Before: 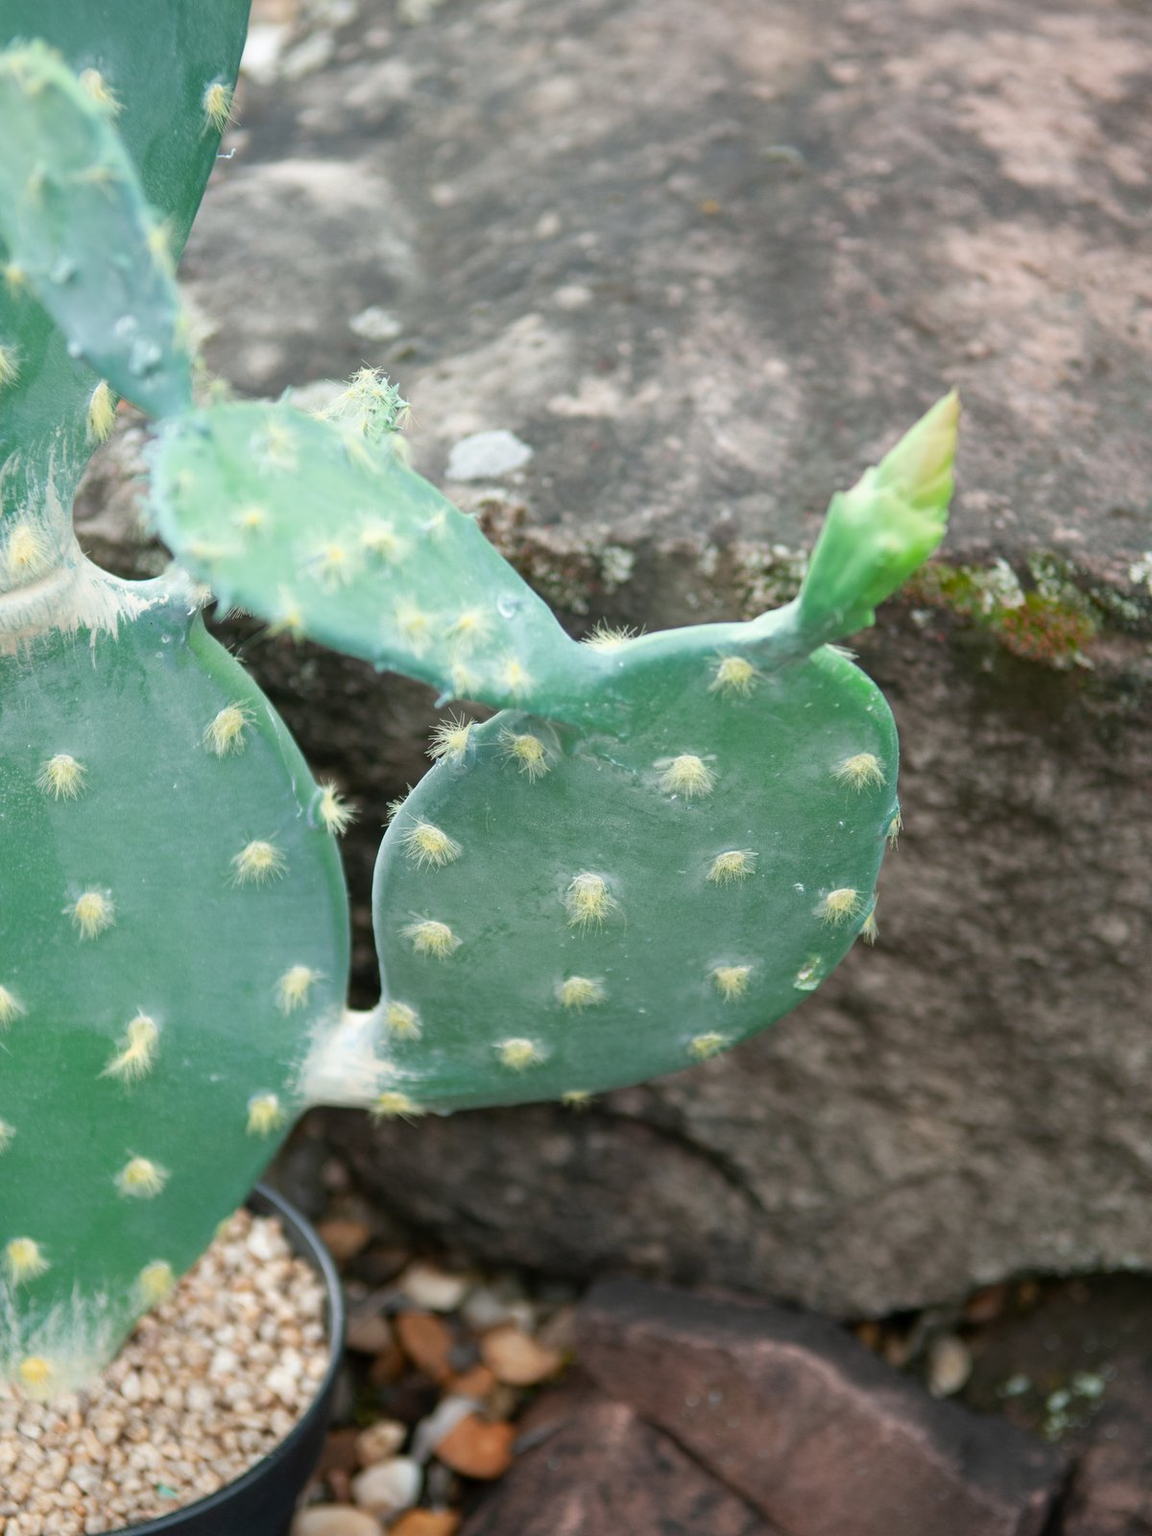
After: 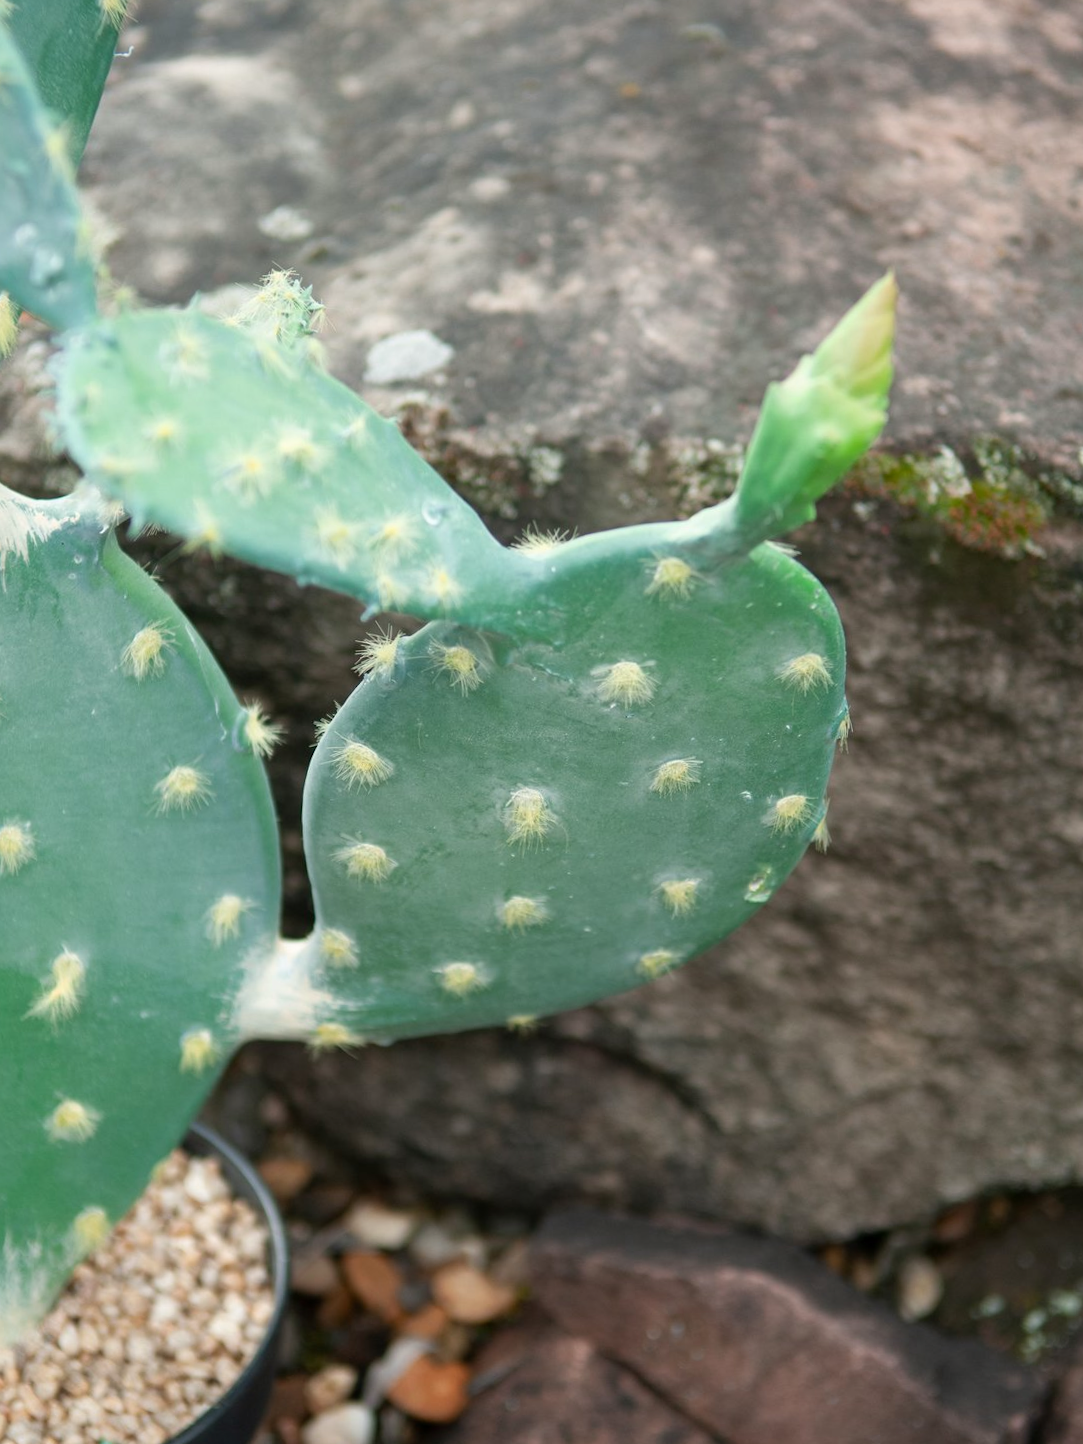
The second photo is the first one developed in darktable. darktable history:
white balance: red 1.009, blue 0.985
crop and rotate: angle 1.96°, left 5.673%, top 5.673%
